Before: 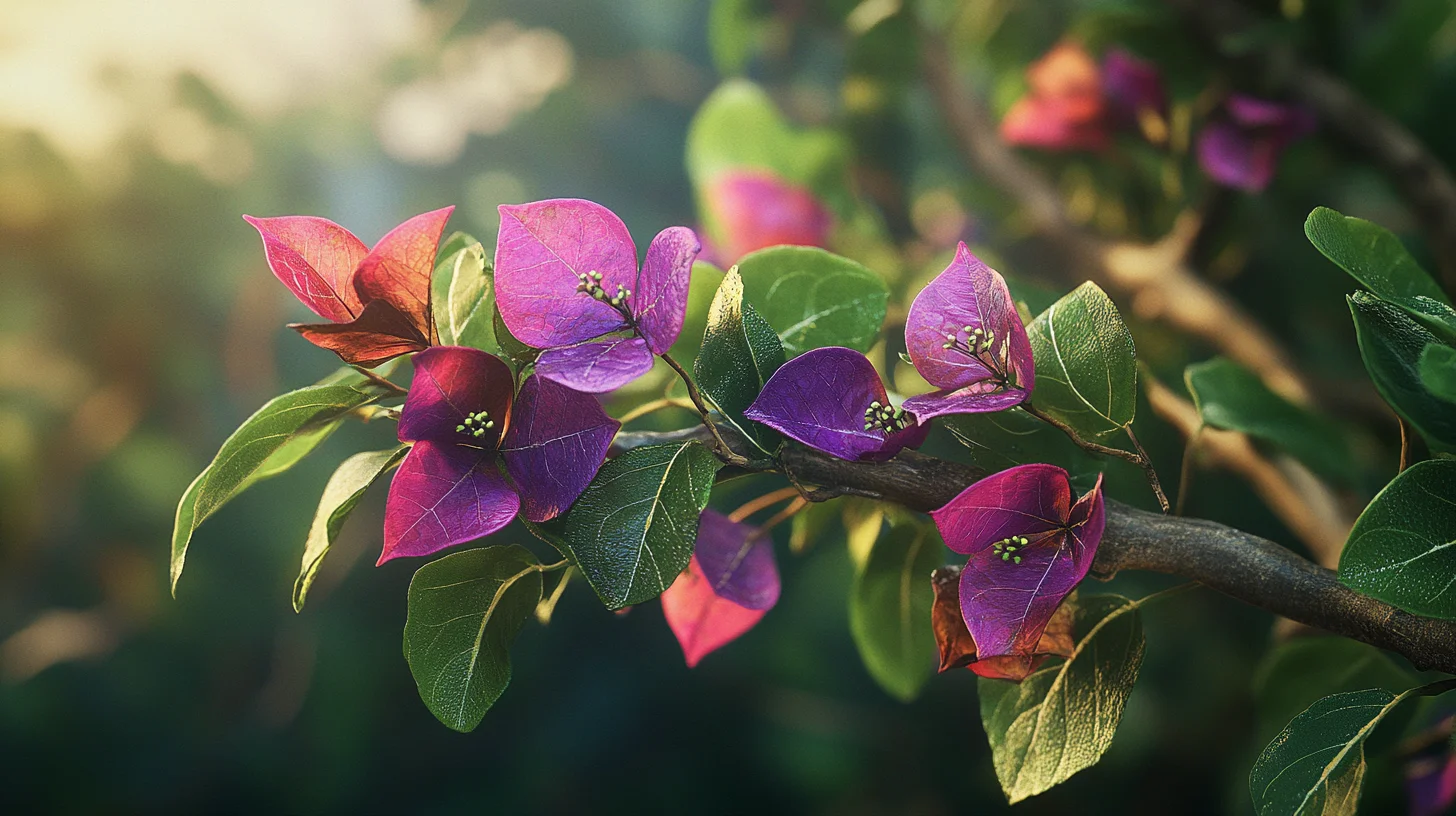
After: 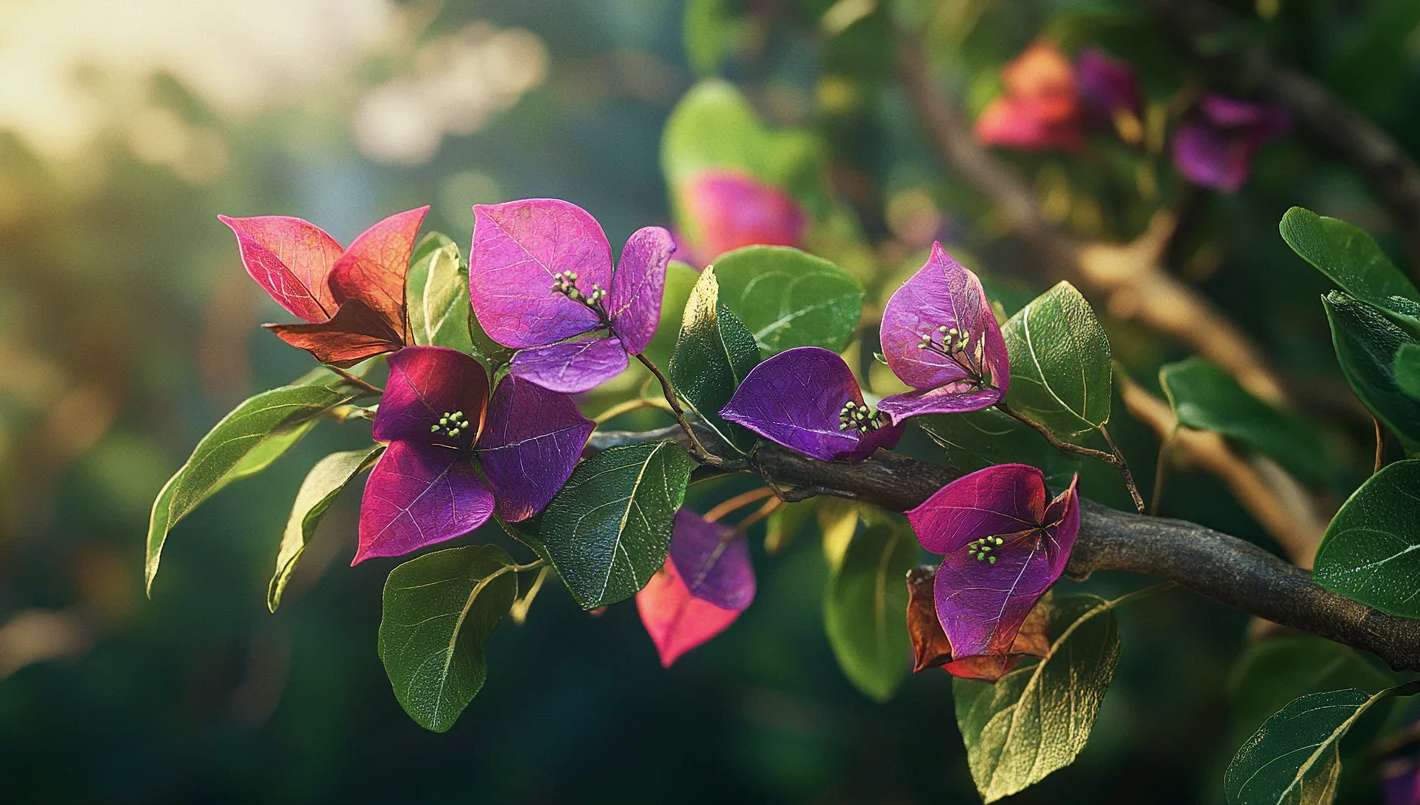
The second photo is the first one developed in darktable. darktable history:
haze removal: compatibility mode true, adaptive false
crop and rotate: left 1.774%, right 0.633%, bottom 1.28%
